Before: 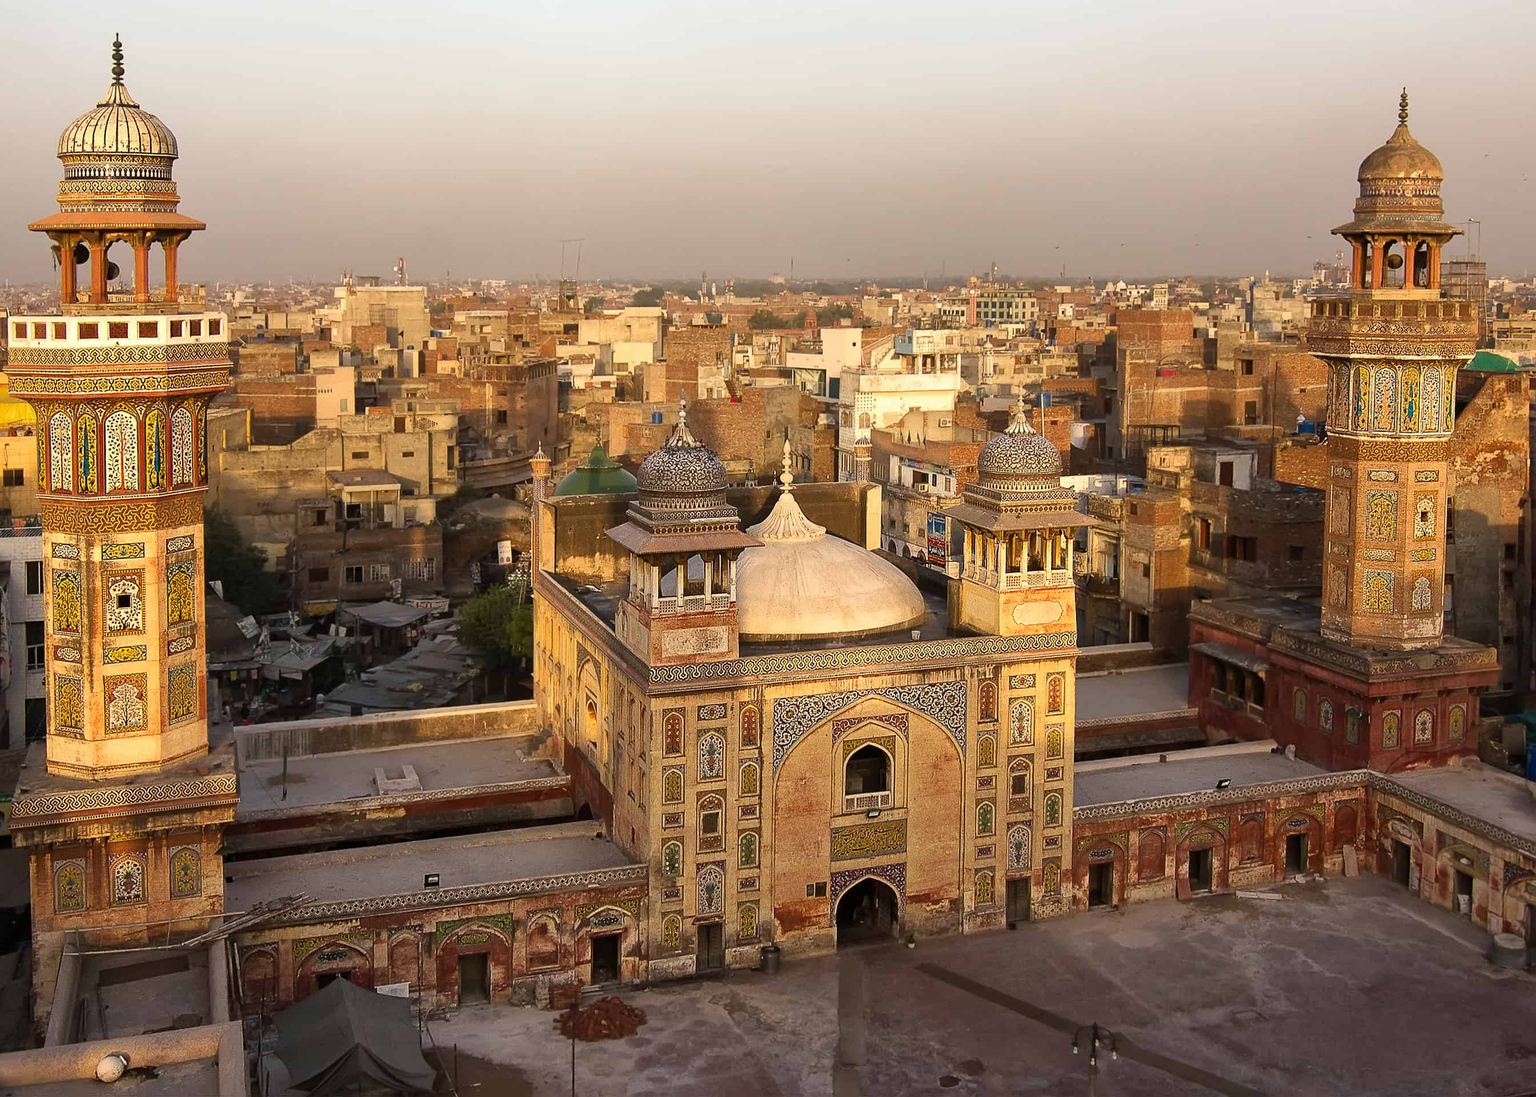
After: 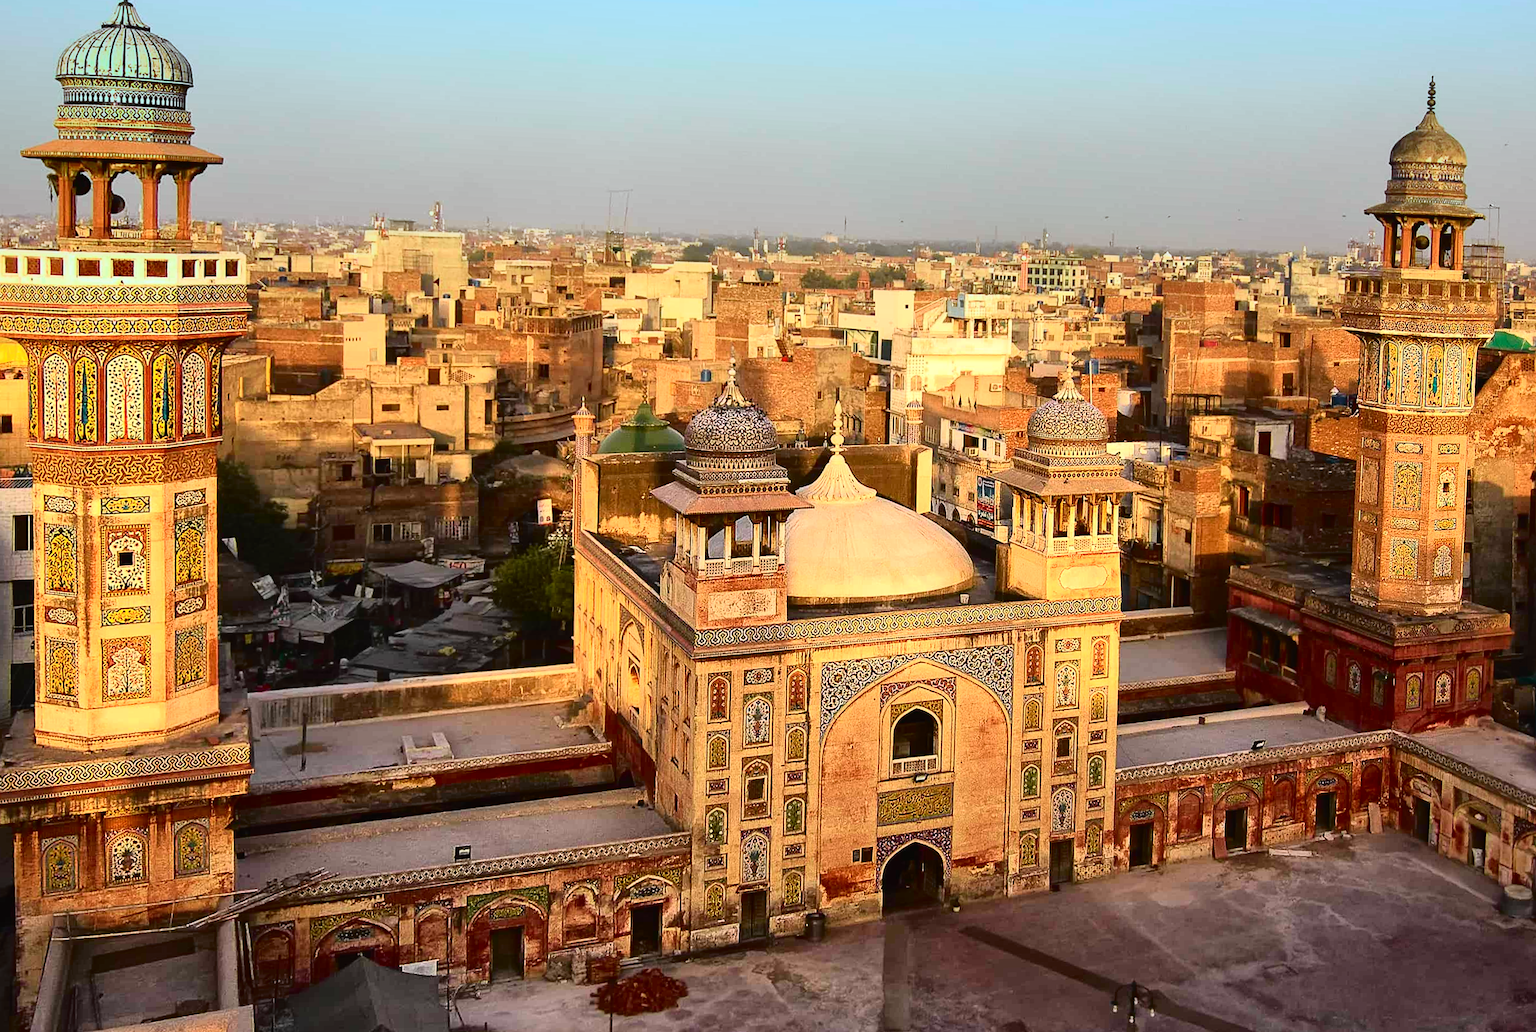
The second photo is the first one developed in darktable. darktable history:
crop and rotate: left 0.614%, top 0.179%, bottom 0.309%
rotate and perspective: rotation 0.679°, lens shift (horizontal) 0.136, crop left 0.009, crop right 0.991, crop top 0.078, crop bottom 0.95
exposure: exposure 0.2 EV, compensate highlight preservation false
graduated density: density 2.02 EV, hardness 44%, rotation 0.374°, offset 8.21, hue 208.8°, saturation 97%
tone curve: curves: ch0 [(0, 0.014) (0.17, 0.099) (0.398, 0.423) (0.725, 0.828) (0.872, 0.918) (1, 0.981)]; ch1 [(0, 0) (0.402, 0.36) (0.489, 0.491) (0.5, 0.503) (0.515, 0.52) (0.545, 0.572) (0.615, 0.662) (0.701, 0.725) (1, 1)]; ch2 [(0, 0) (0.42, 0.458) (0.485, 0.499) (0.503, 0.503) (0.531, 0.542) (0.561, 0.594) (0.644, 0.694) (0.717, 0.753) (1, 0.991)], color space Lab, independent channels
